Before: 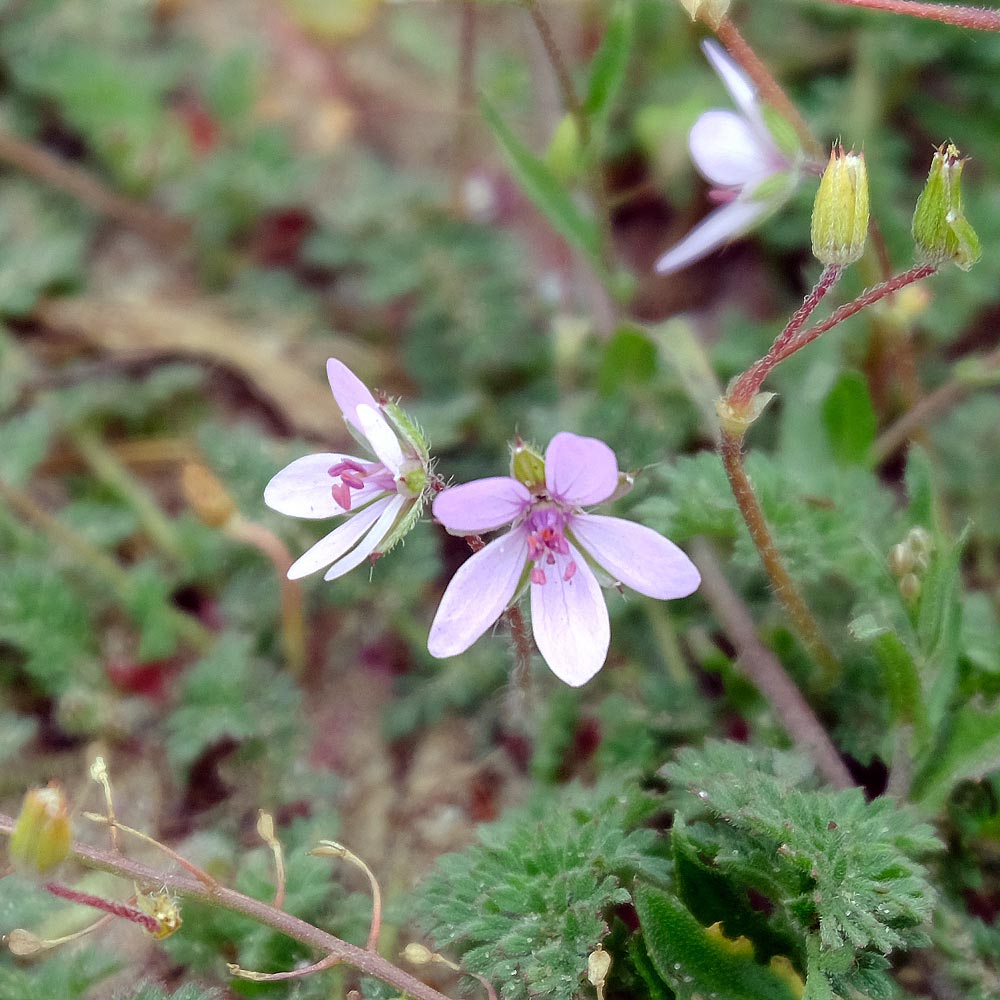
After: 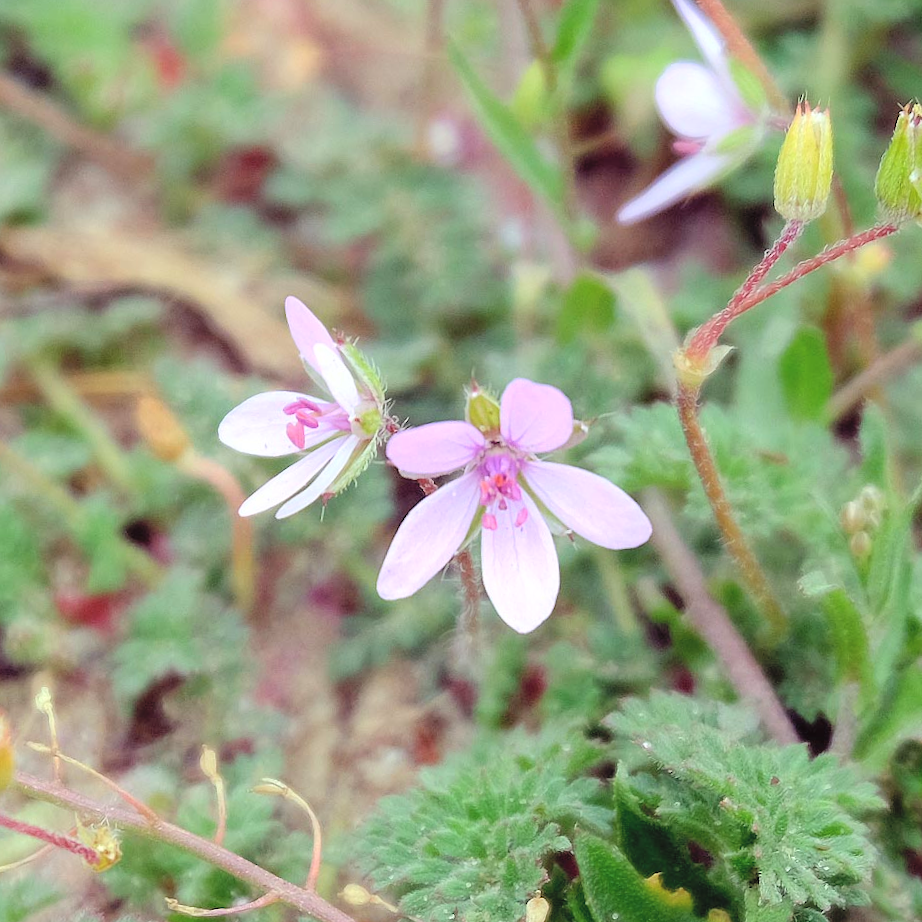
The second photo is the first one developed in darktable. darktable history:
crop and rotate: angle -1.96°, left 3.097%, top 4.154%, right 1.586%, bottom 0.529%
contrast brightness saturation: contrast 0.1, brightness 0.3, saturation 0.14
